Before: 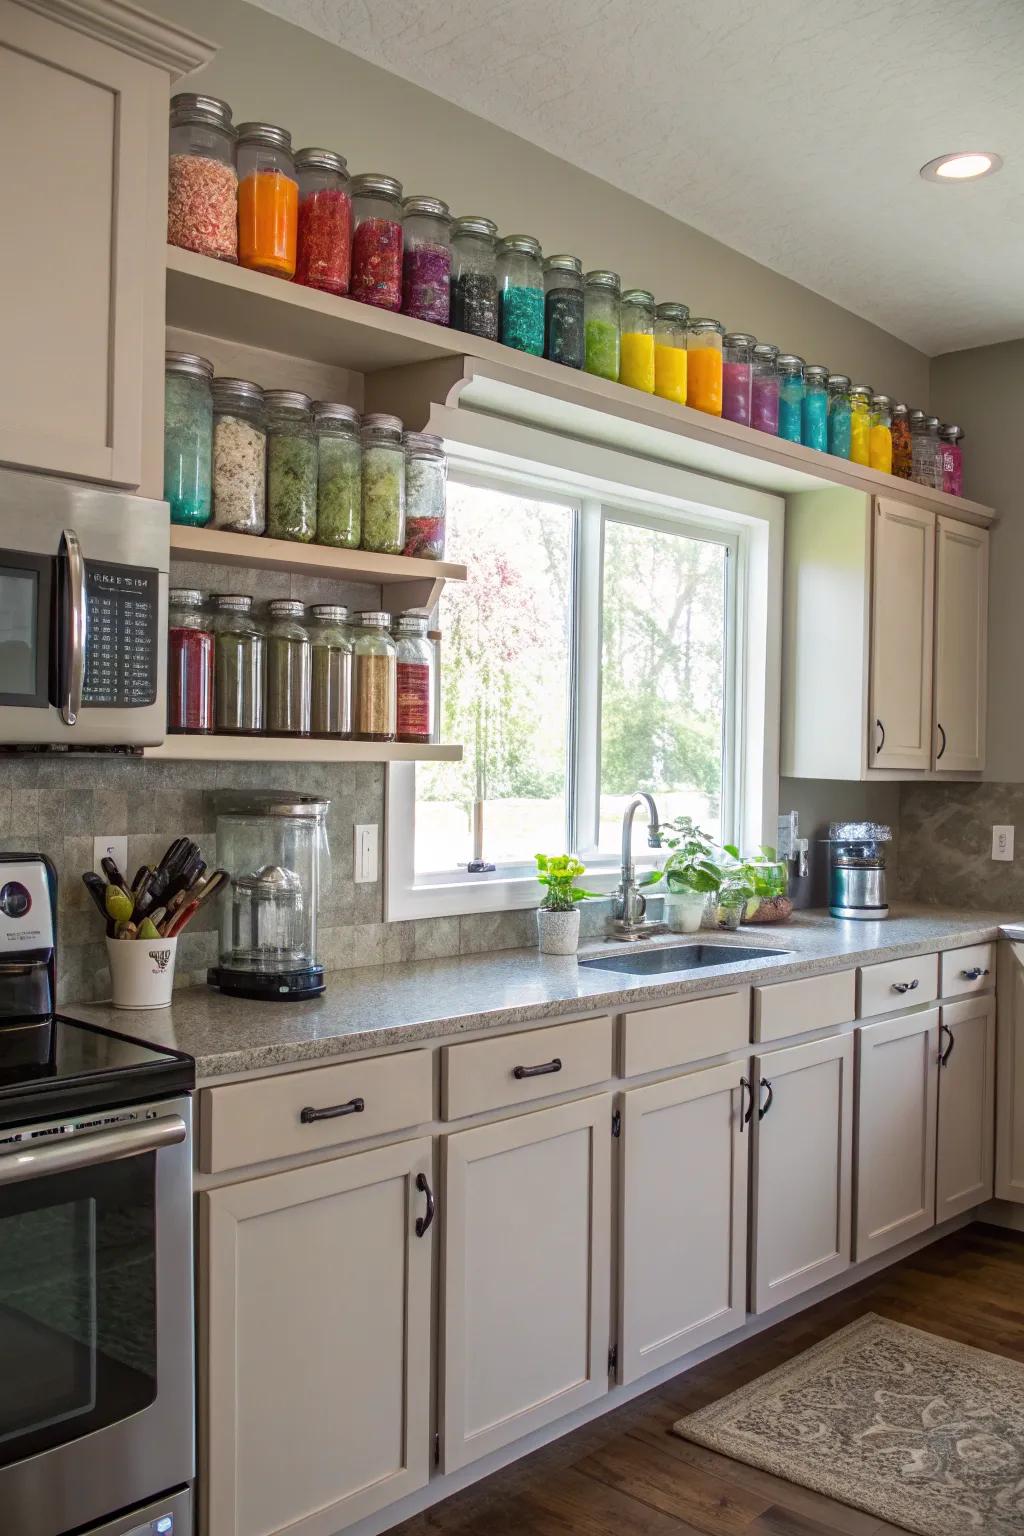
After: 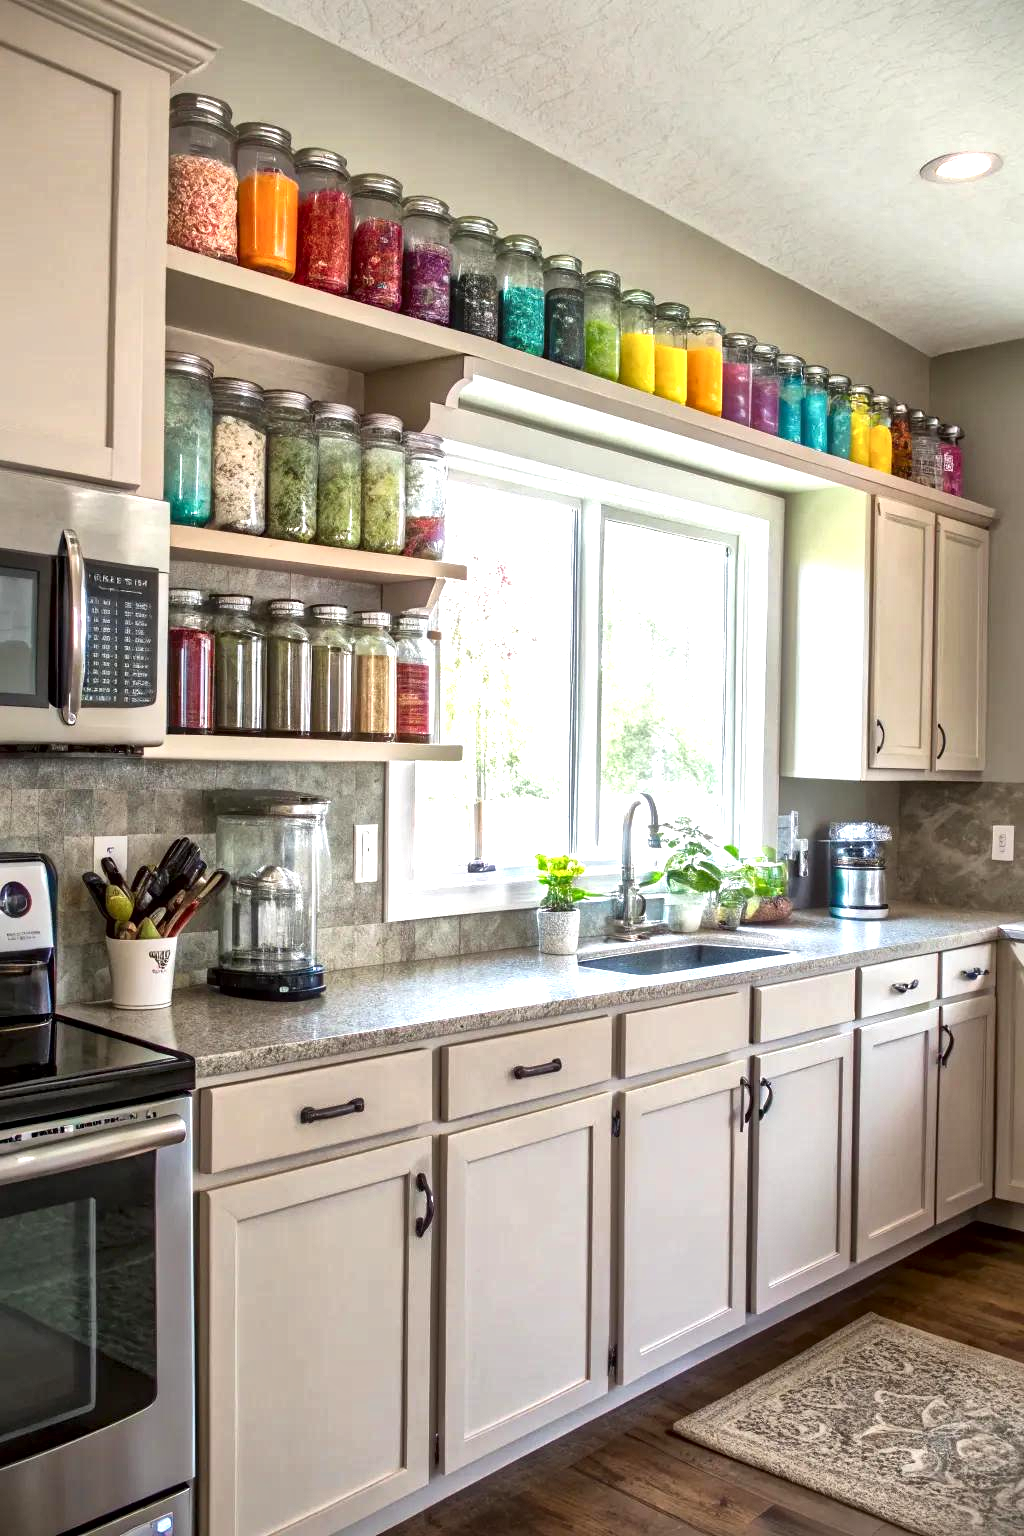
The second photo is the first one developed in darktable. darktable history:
exposure: black level correction 0, exposure 0.697 EV, compensate highlight preservation false
local contrast: mode bilateral grid, contrast 20, coarseness 49, detail 178%, midtone range 0.2
